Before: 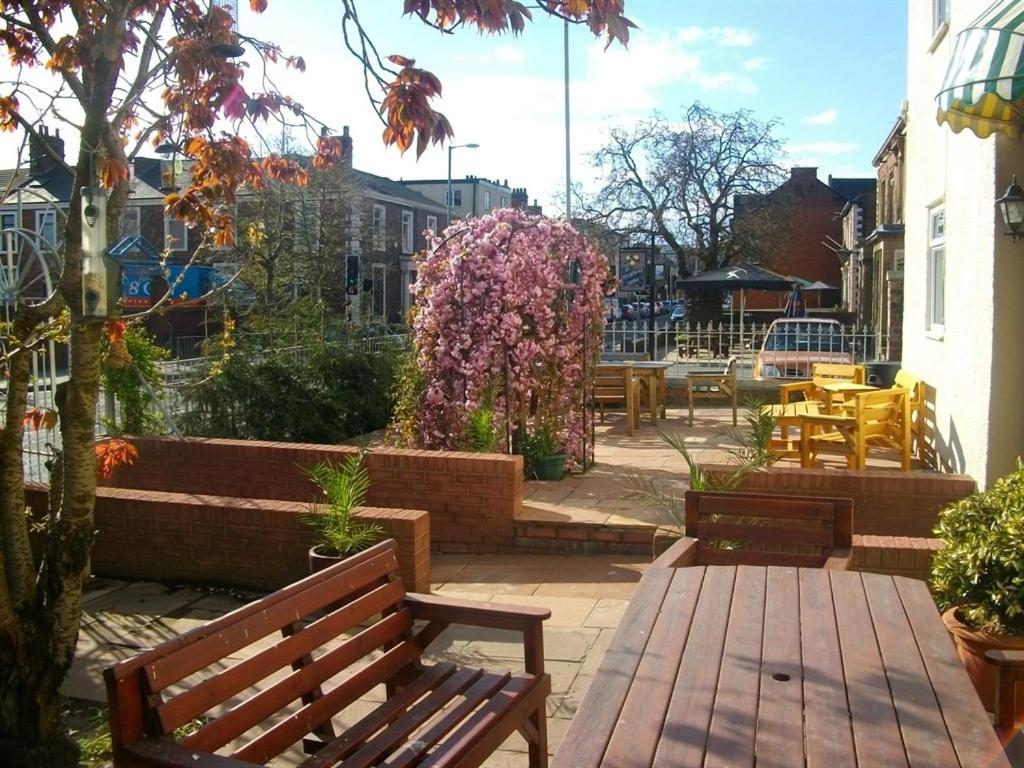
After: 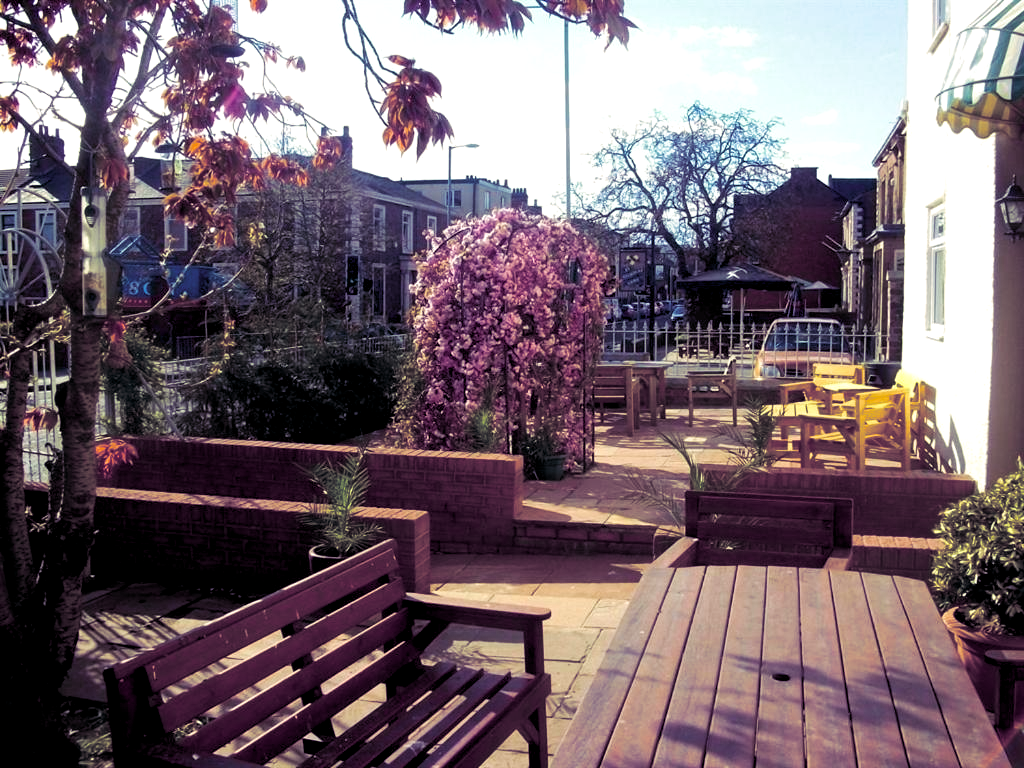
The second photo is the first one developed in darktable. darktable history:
color balance rgb: shadows lift › luminance -9.41%, highlights gain › luminance 17.6%, global offset › luminance -1.45%, perceptual saturation grading › highlights -17.77%, perceptual saturation grading › mid-tones 33.1%, perceptual saturation grading › shadows 50.52%, global vibrance 24.22%
split-toning: shadows › hue 255.6°, shadows › saturation 0.66, highlights › hue 43.2°, highlights › saturation 0.68, balance -50.1
